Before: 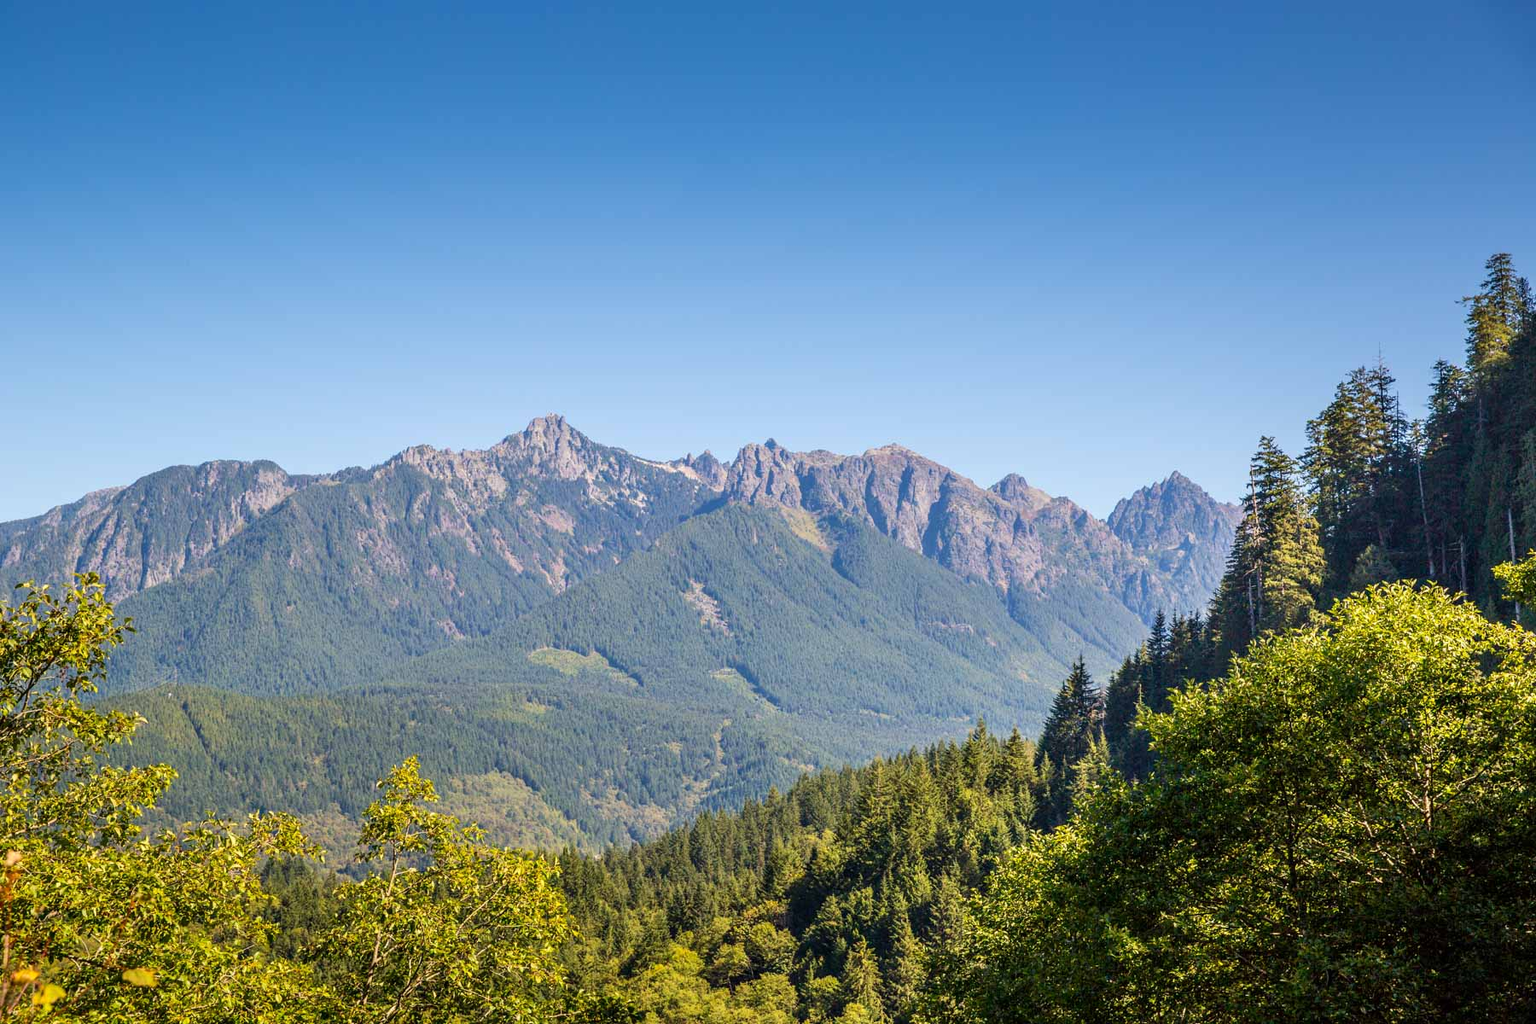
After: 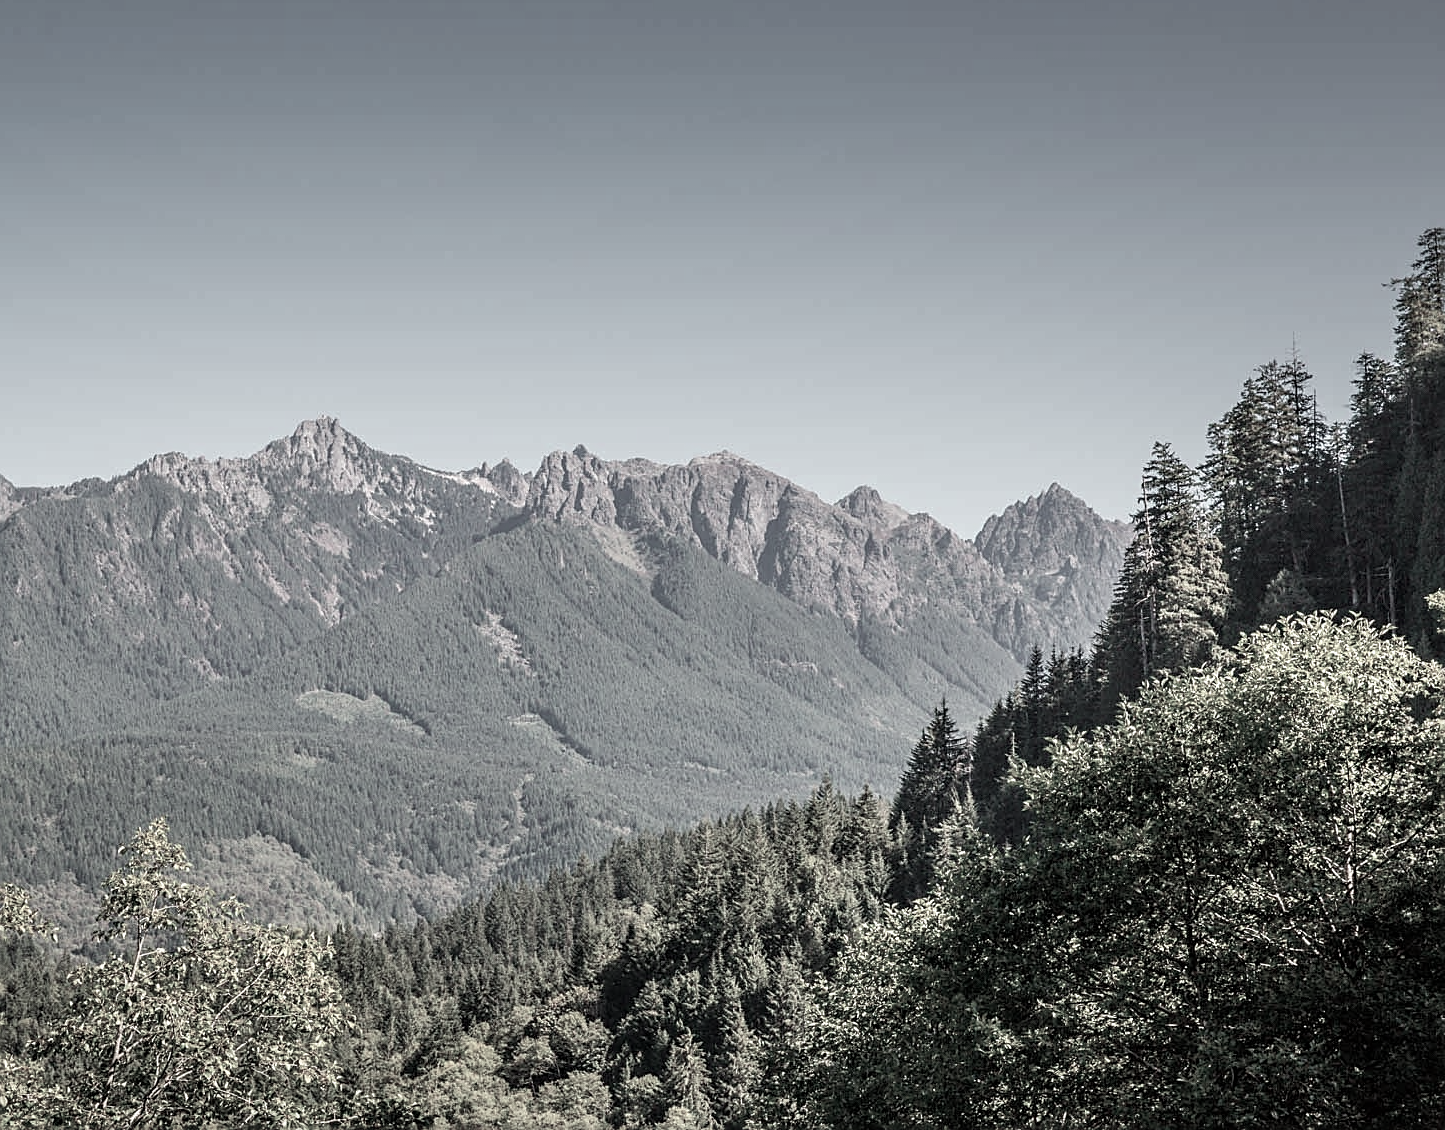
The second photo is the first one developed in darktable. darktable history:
color contrast: green-magenta contrast 0.3, blue-yellow contrast 0.15
crop and rotate: left 17.959%, top 5.771%, right 1.742%
sharpen: on, module defaults
